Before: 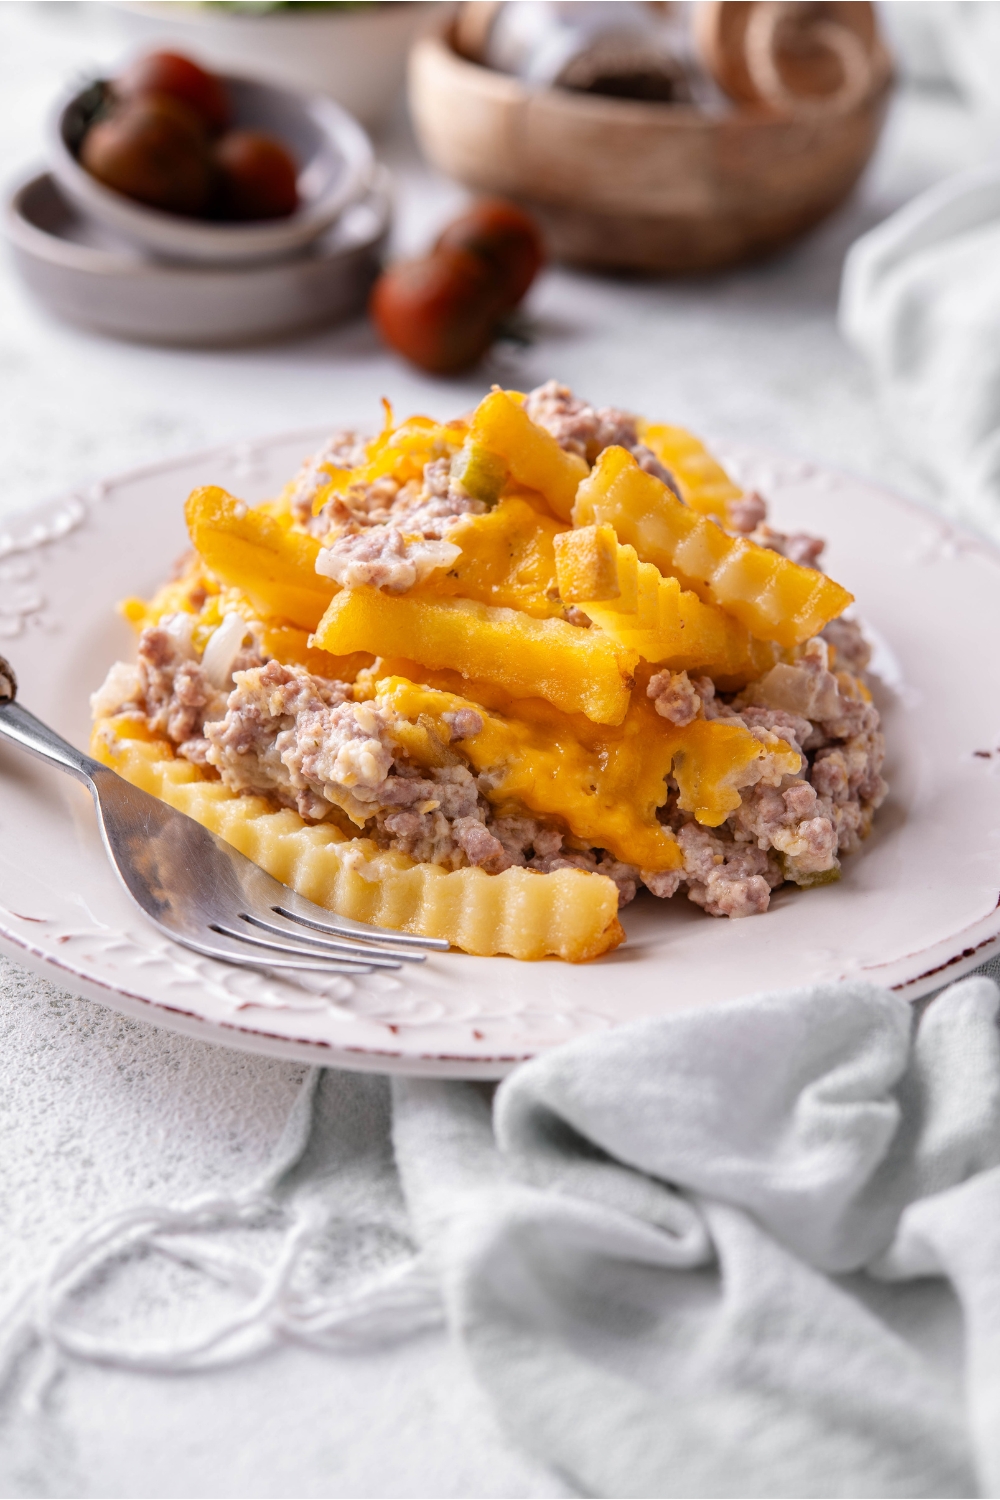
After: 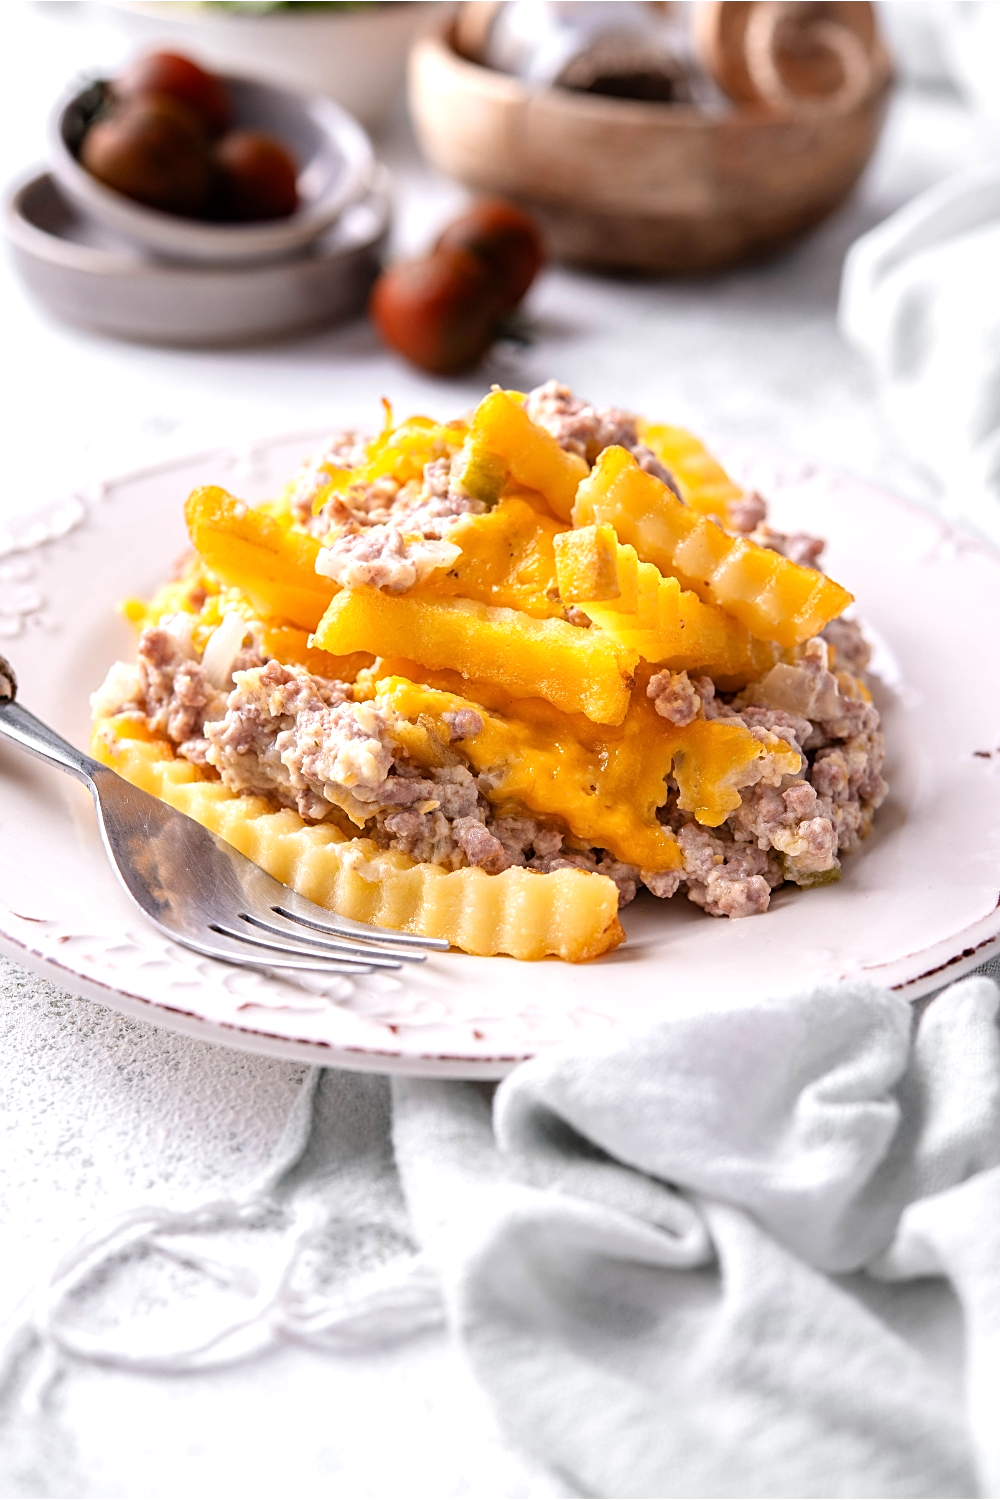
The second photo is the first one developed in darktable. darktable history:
tone equalizer: -8 EV -0.393 EV, -7 EV -0.377 EV, -6 EV -0.323 EV, -5 EV -0.206 EV, -3 EV 0.238 EV, -2 EV 0.336 EV, -1 EV 0.401 EV, +0 EV 0.389 EV
sharpen: on, module defaults
